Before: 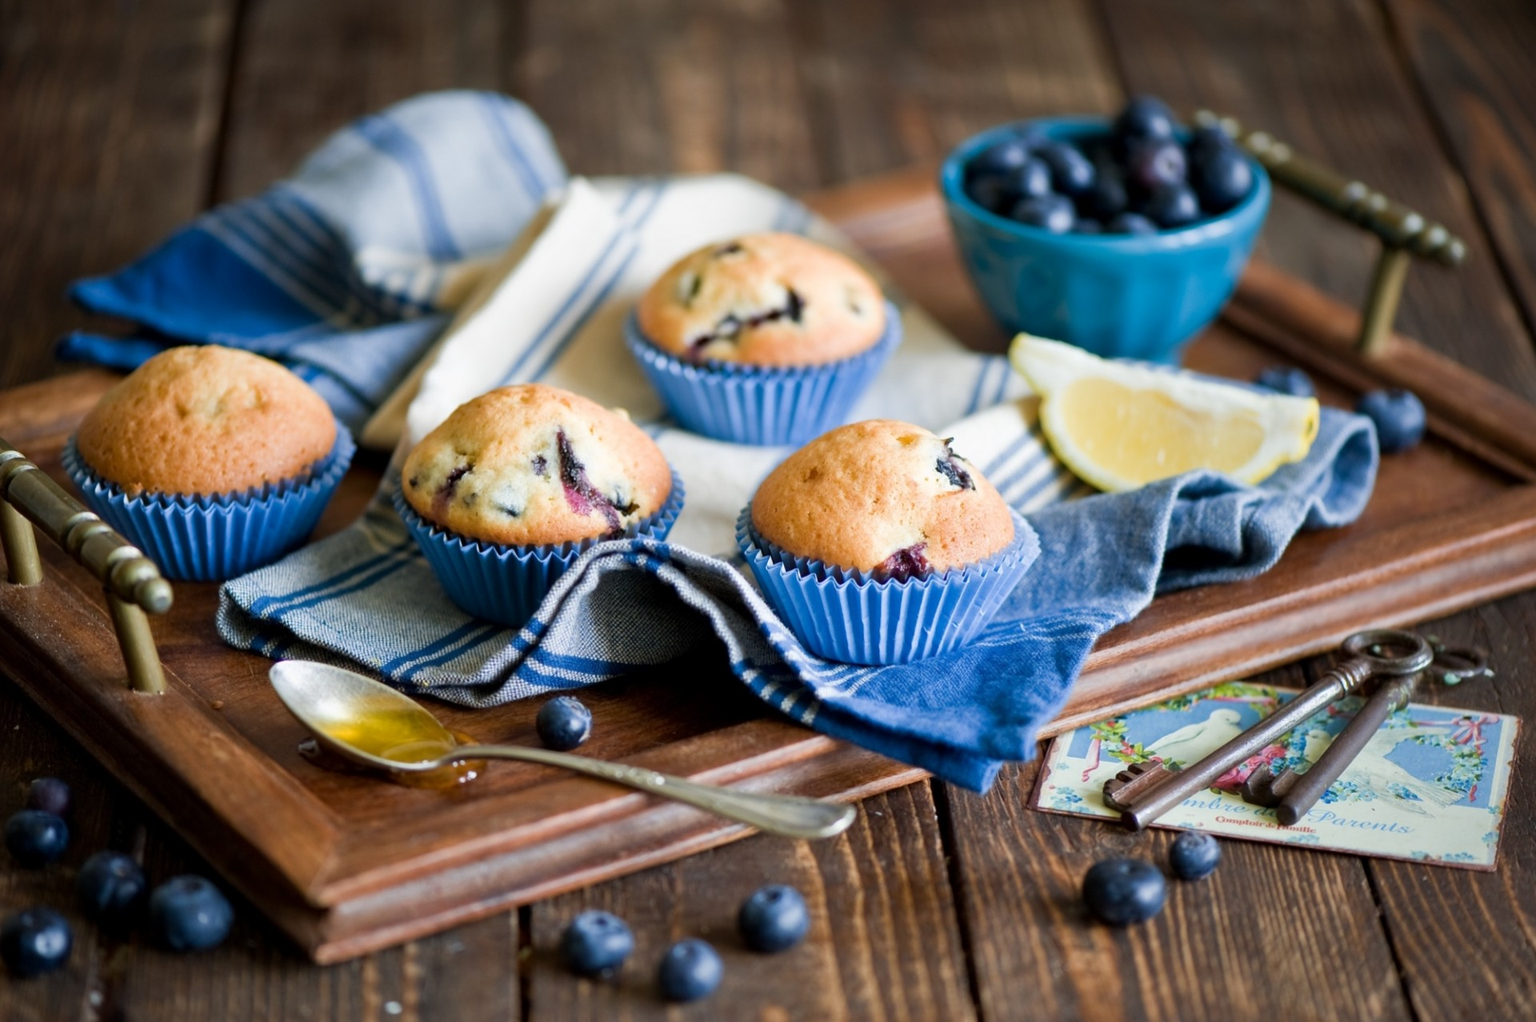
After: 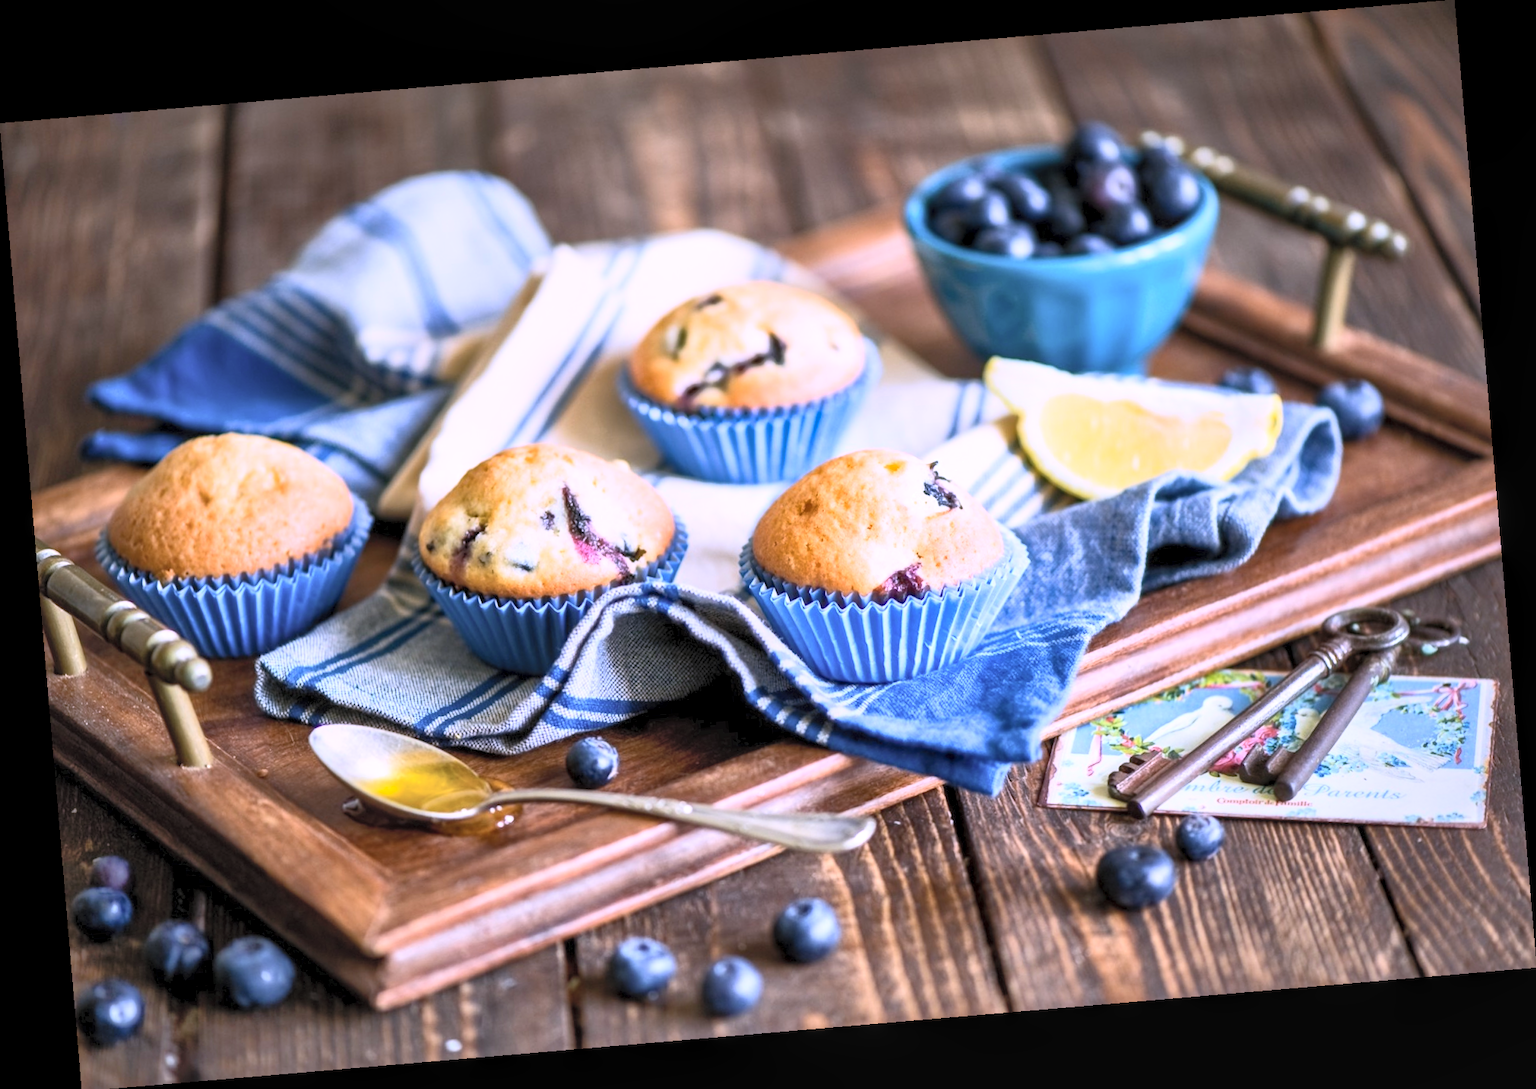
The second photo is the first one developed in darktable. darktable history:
exposure: compensate highlight preservation false
local contrast: detail 130%
contrast brightness saturation: contrast 0.39, brightness 0.53
rotate and perspective: rotation -4.86°, automatic cropping off
white balance: red 1.042, blue 1.17
shadows and highlights: on, module defaults
